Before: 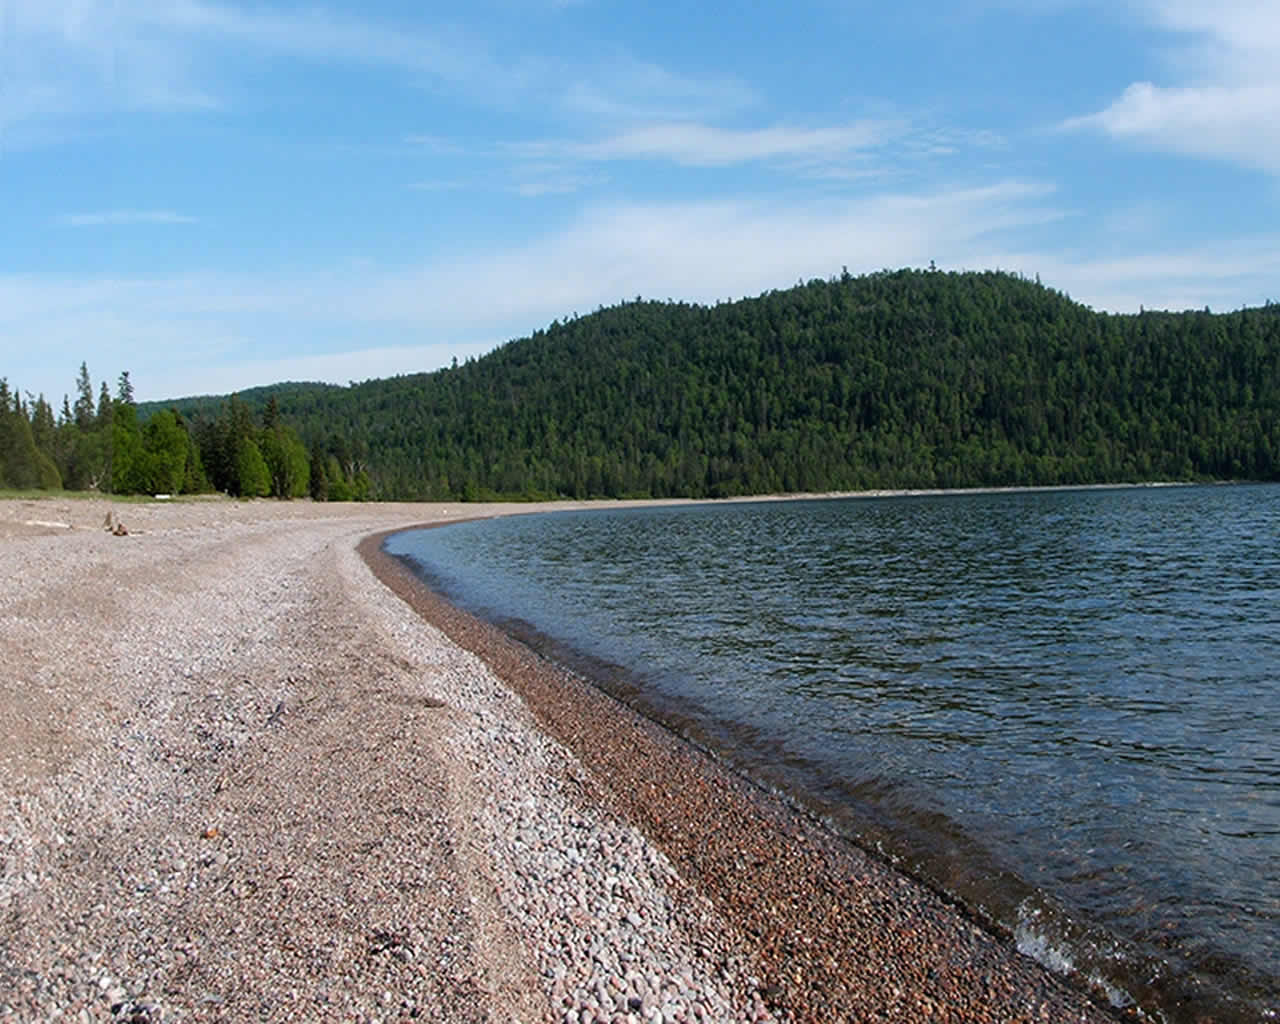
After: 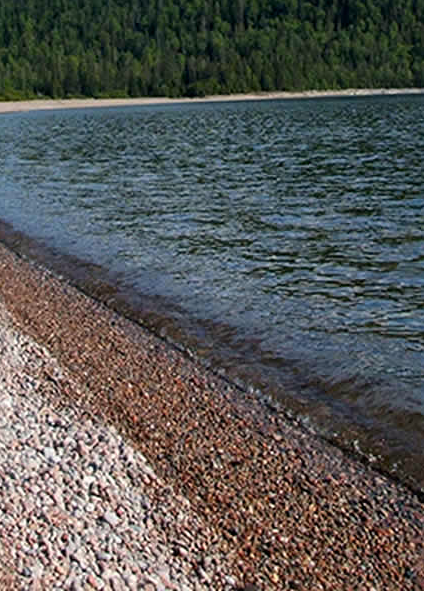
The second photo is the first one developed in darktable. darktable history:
local contrast: mode bilateral grid, contrast 20, coarseness 50, detail 120%, midtone range 0.2
color correction: highlights a* 0.816, highlights b* 2.78, saturation 1.1
crop: left 40.878%, top 39.176%, right 25.993%, bottom 3.081%
